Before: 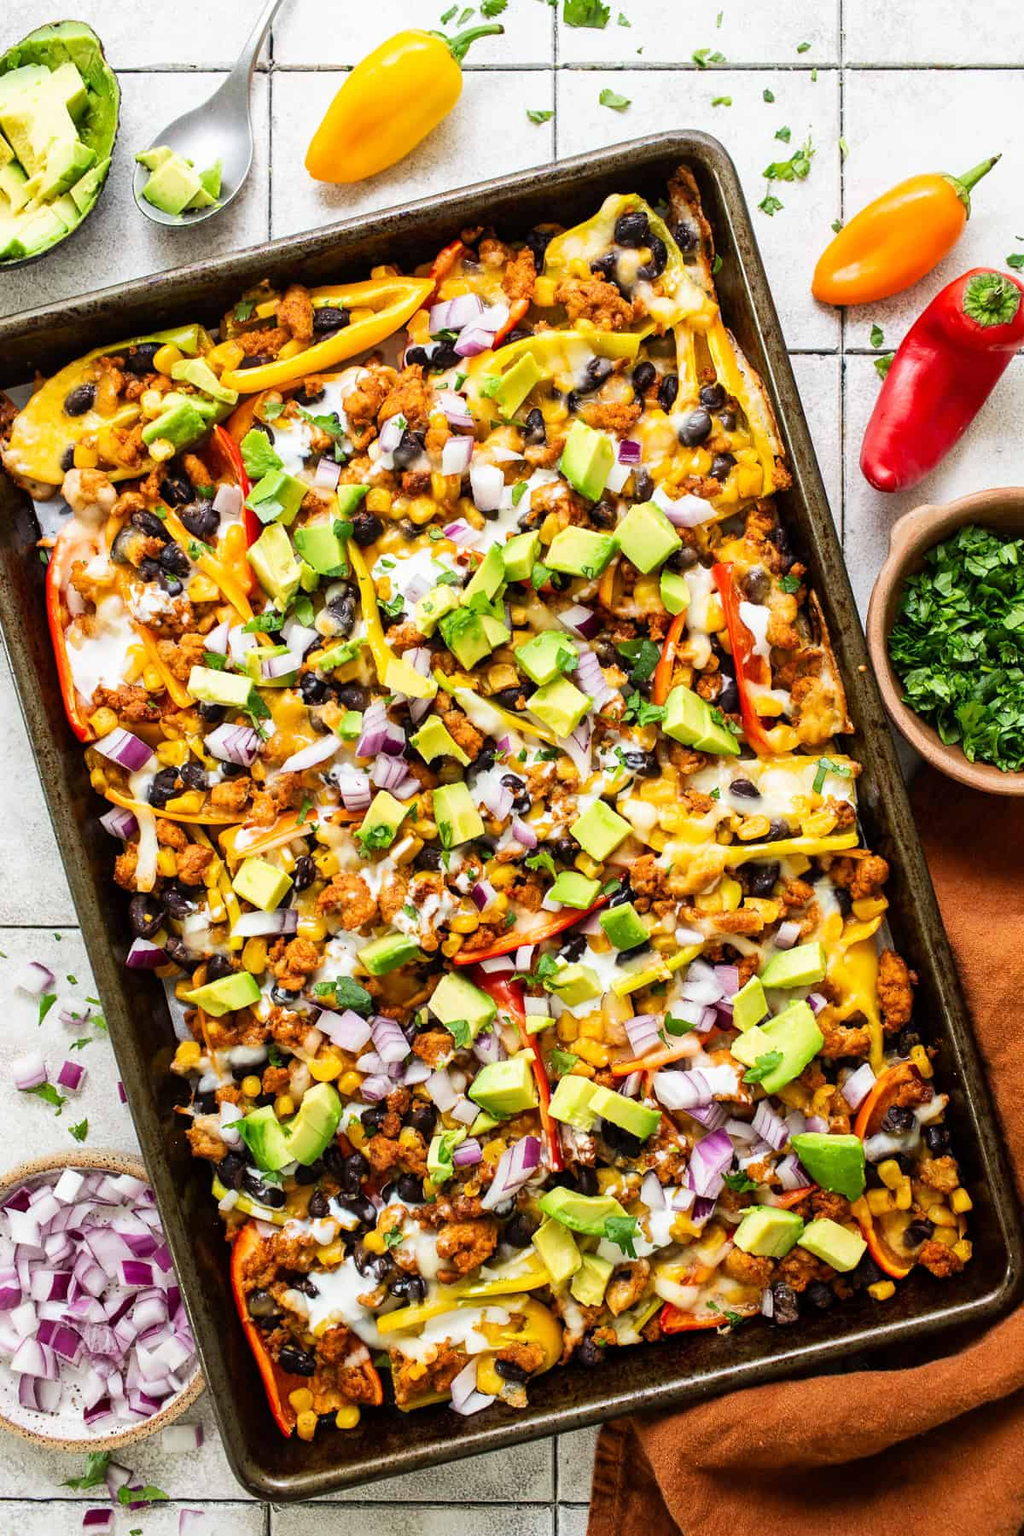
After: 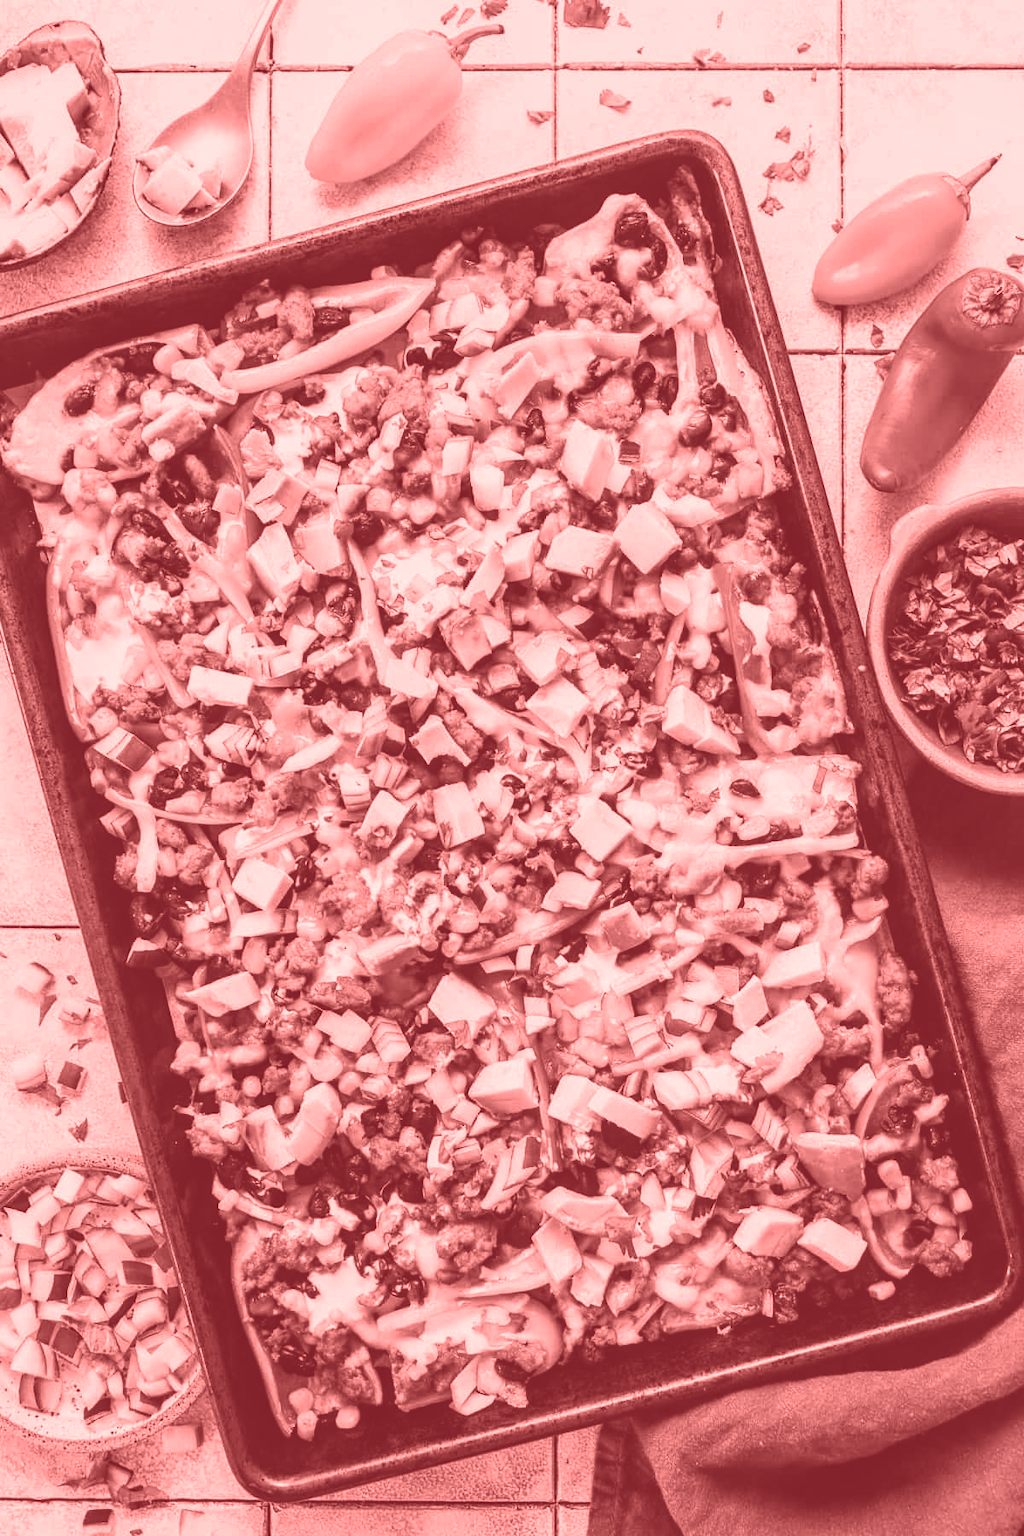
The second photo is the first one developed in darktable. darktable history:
local contrast: on, module defaults
colorize: saturation 60%, source mix 100%
exposure: black level correction -0.036, exposure -0.497 EV, compensate highlight preservation false
